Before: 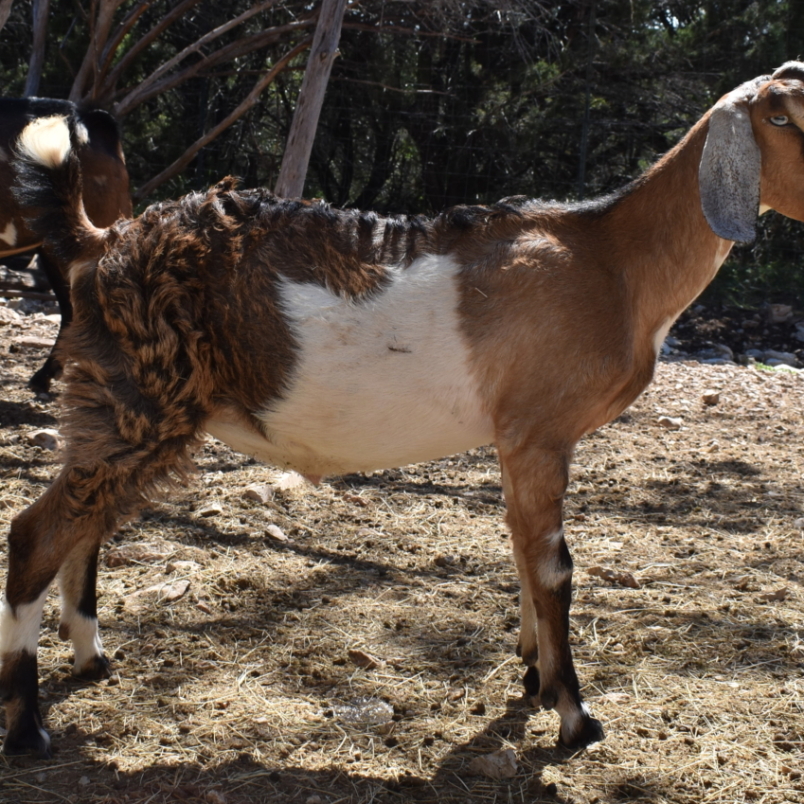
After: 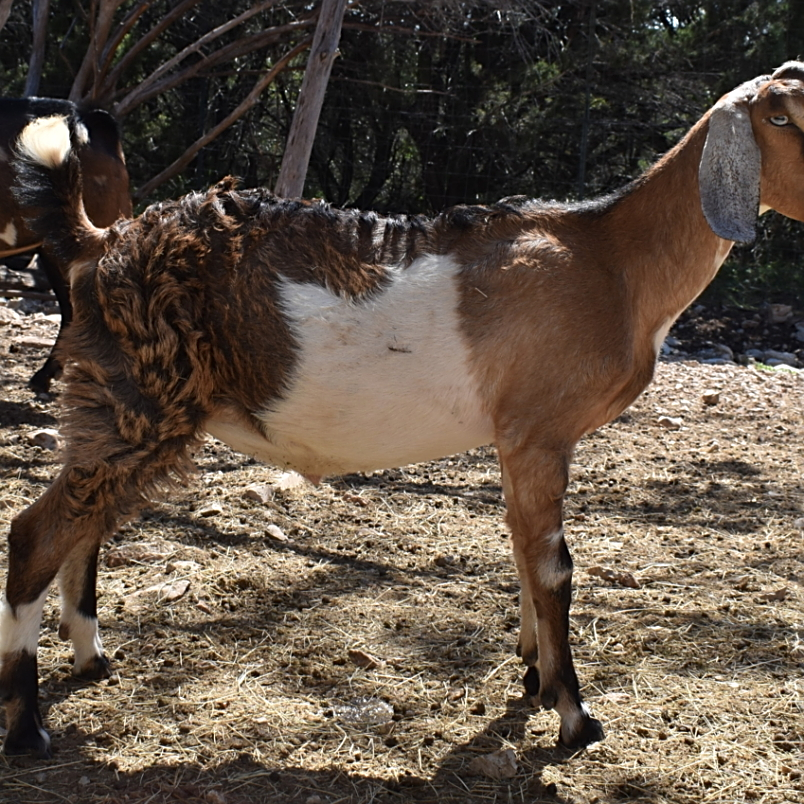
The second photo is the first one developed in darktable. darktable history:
white balance: emerald 1
sharpen: on, module defaults
